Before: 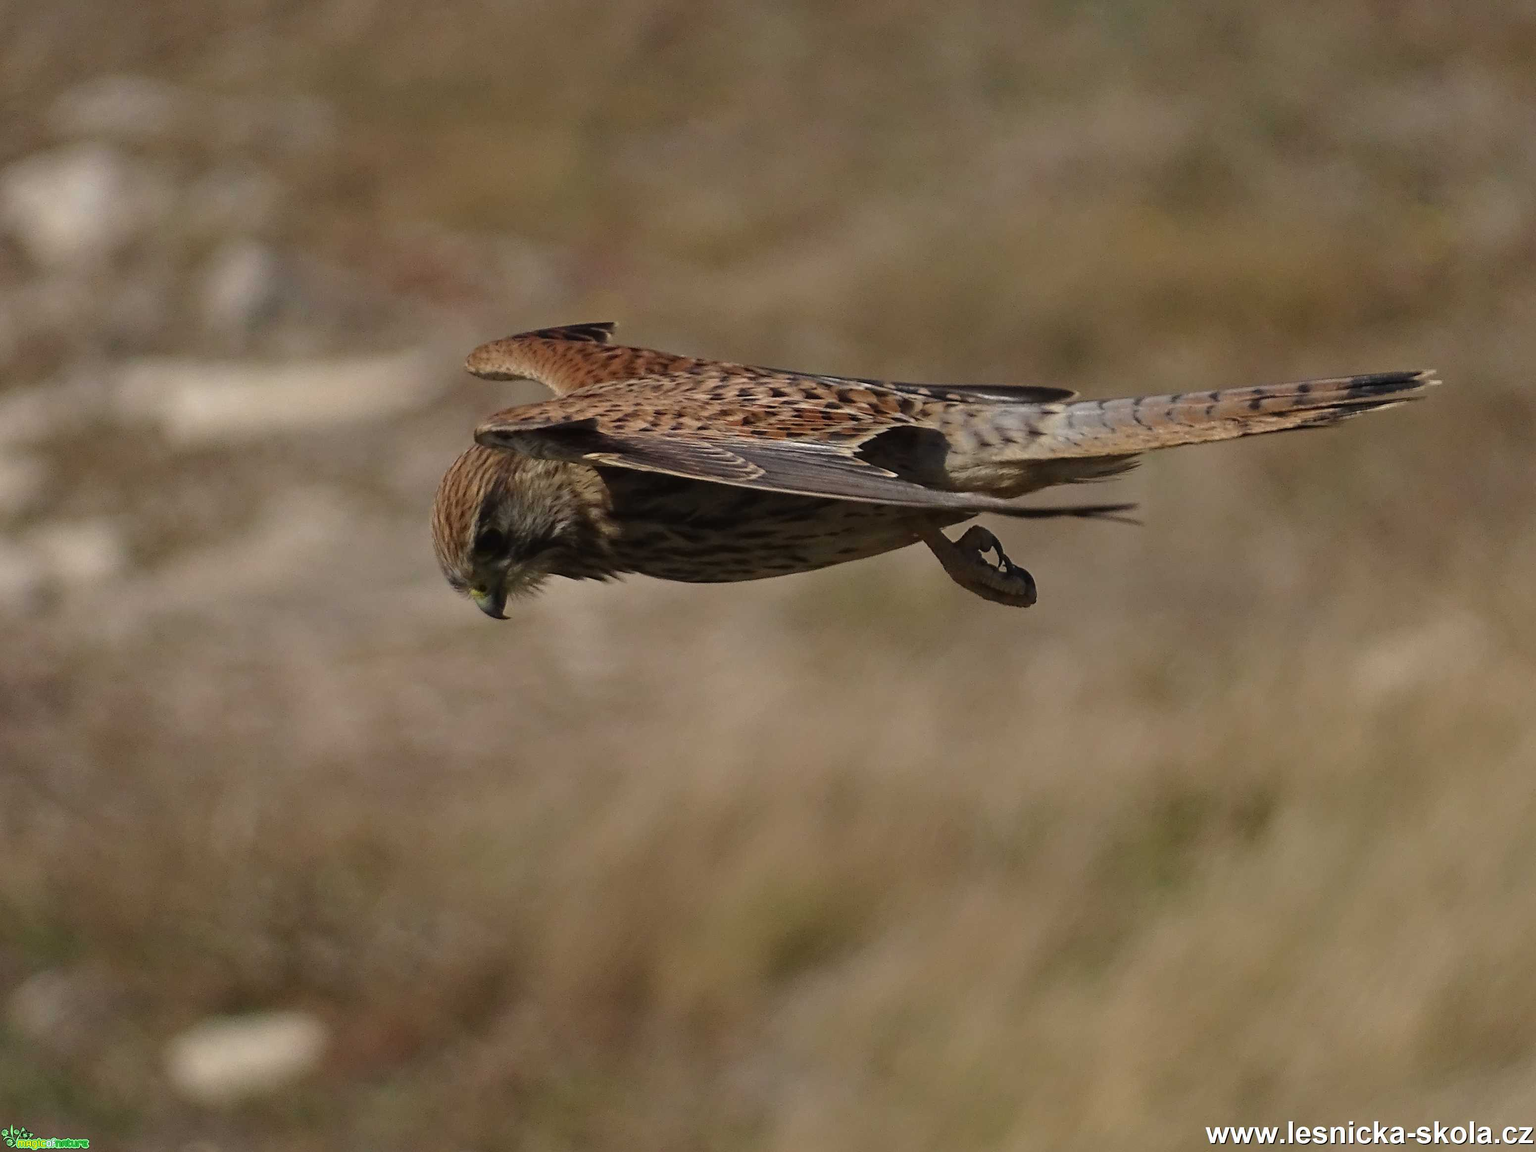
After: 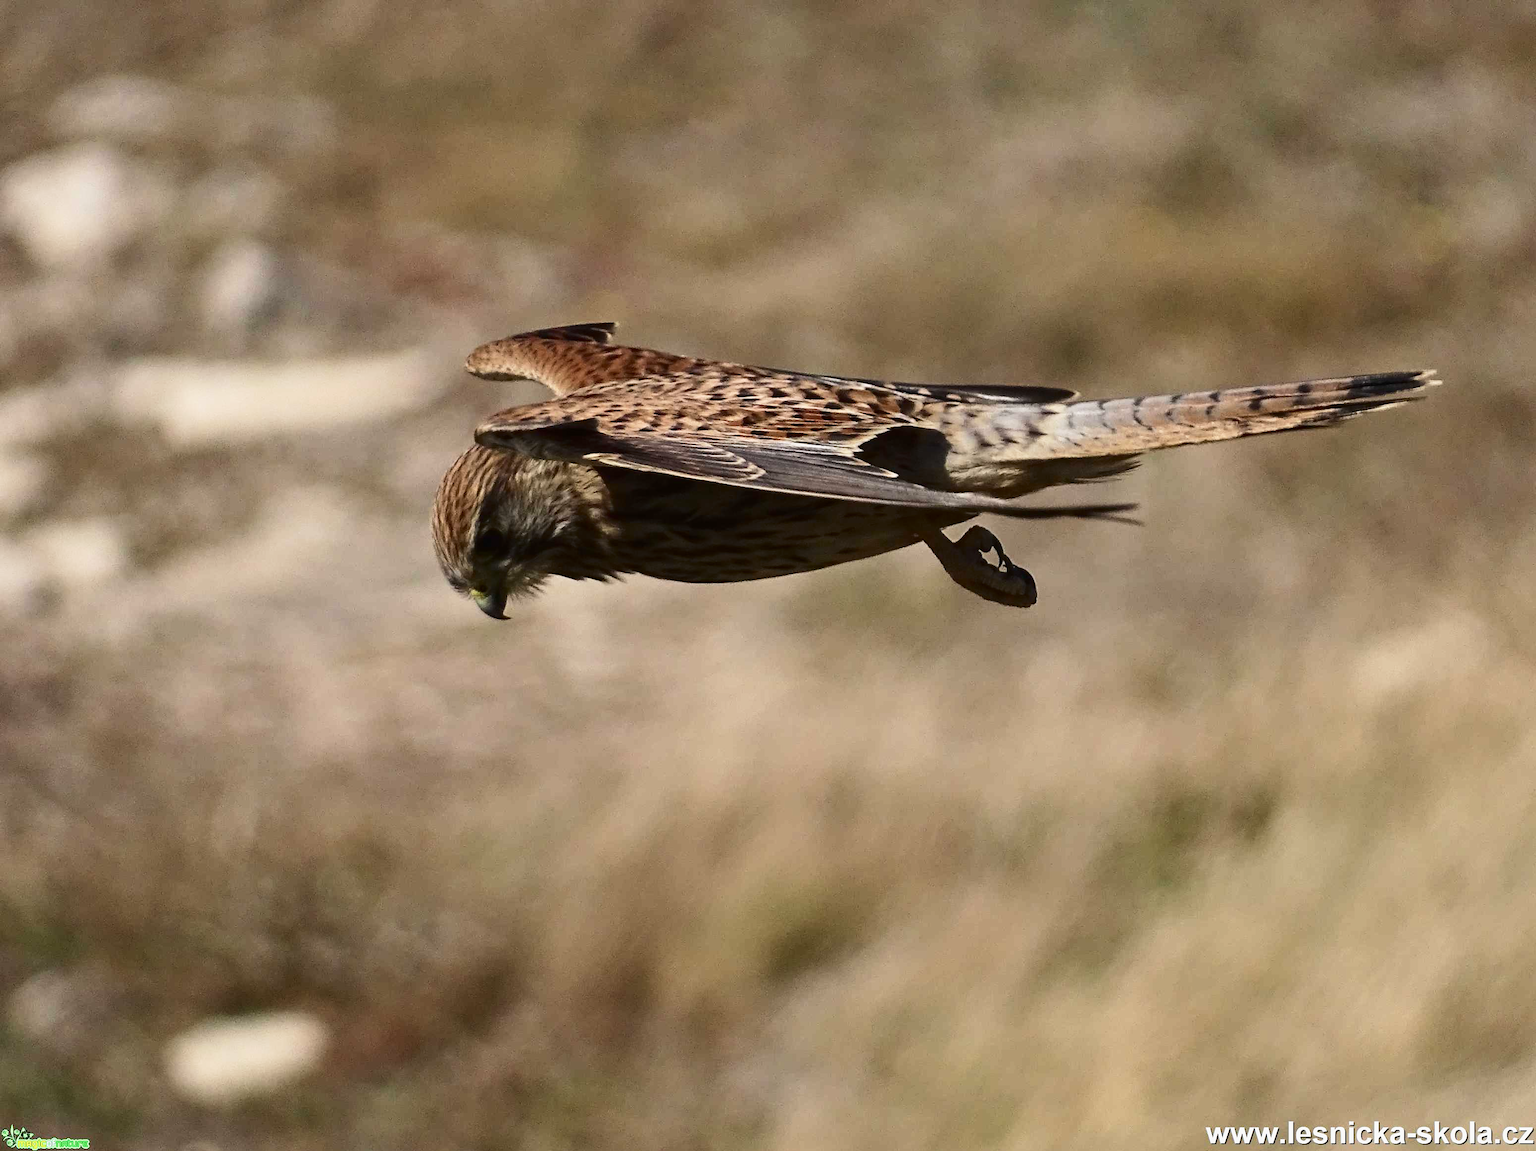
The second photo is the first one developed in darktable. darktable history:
base curve: curves: ch0 [(0, 0) (0.088, 0.125) (0.176, 0.251) (0.354, 0.501) (0.613, 0.749) (1, 0.877)], preserve colors none
contrast brightness saturation: contrast 0.289
